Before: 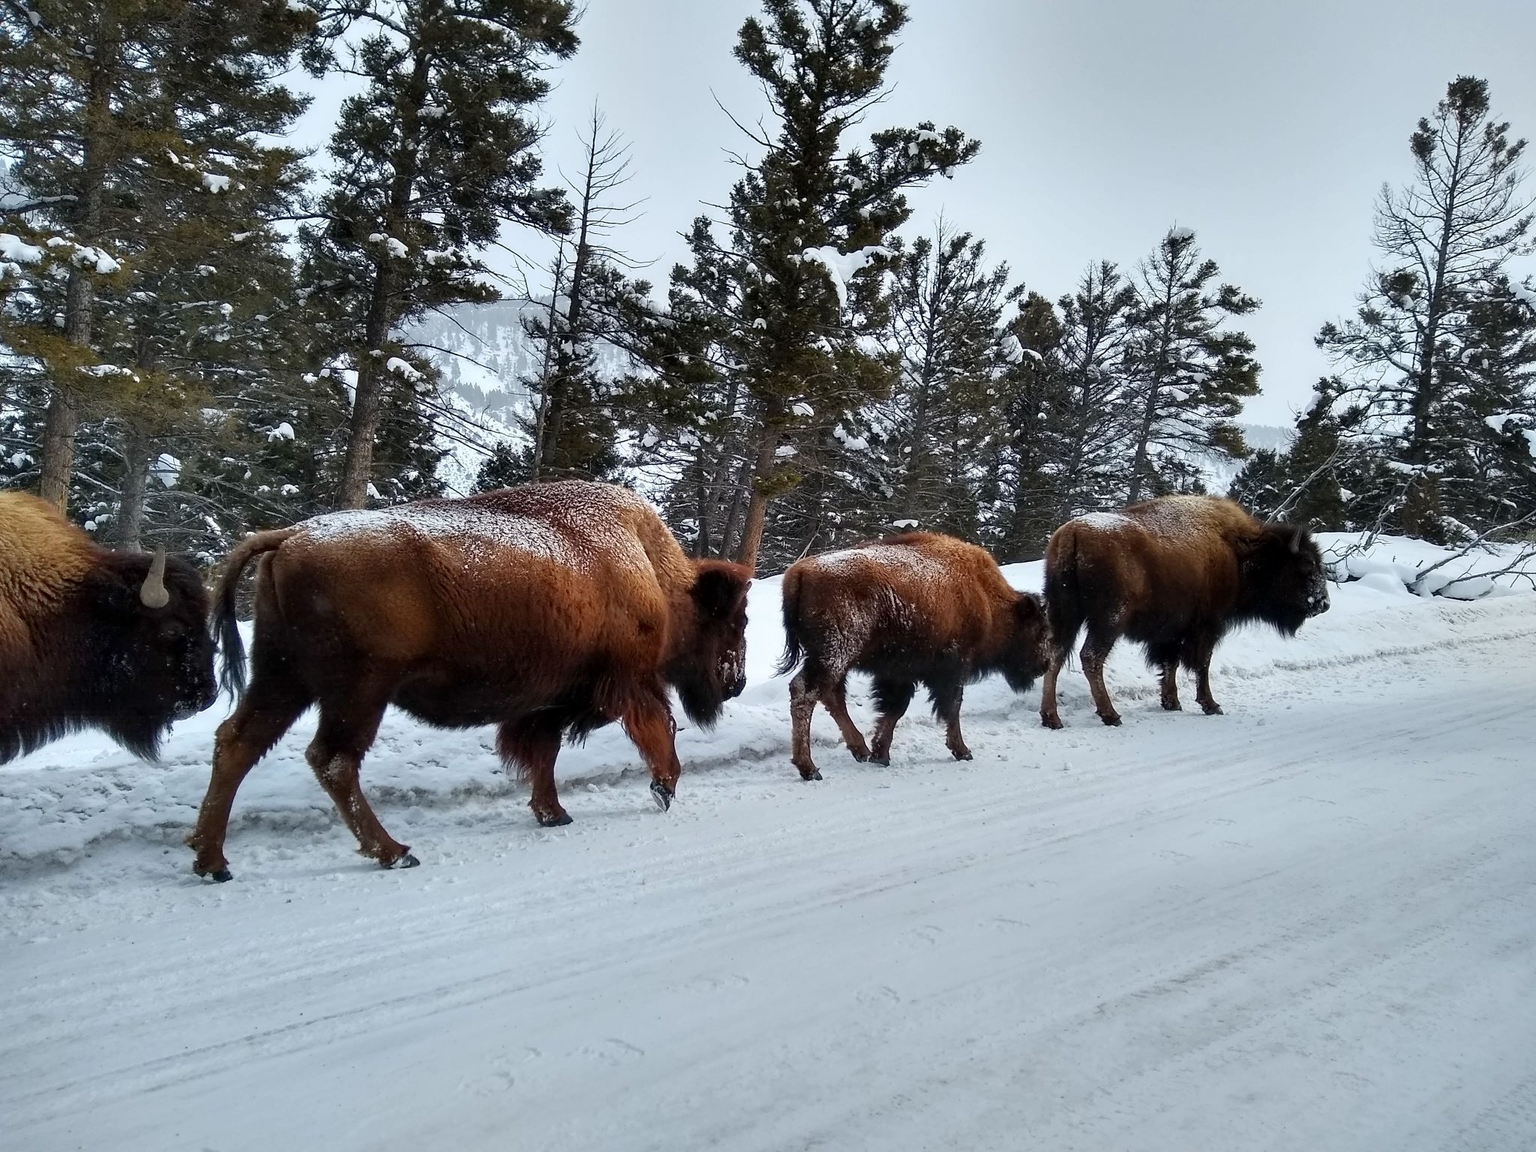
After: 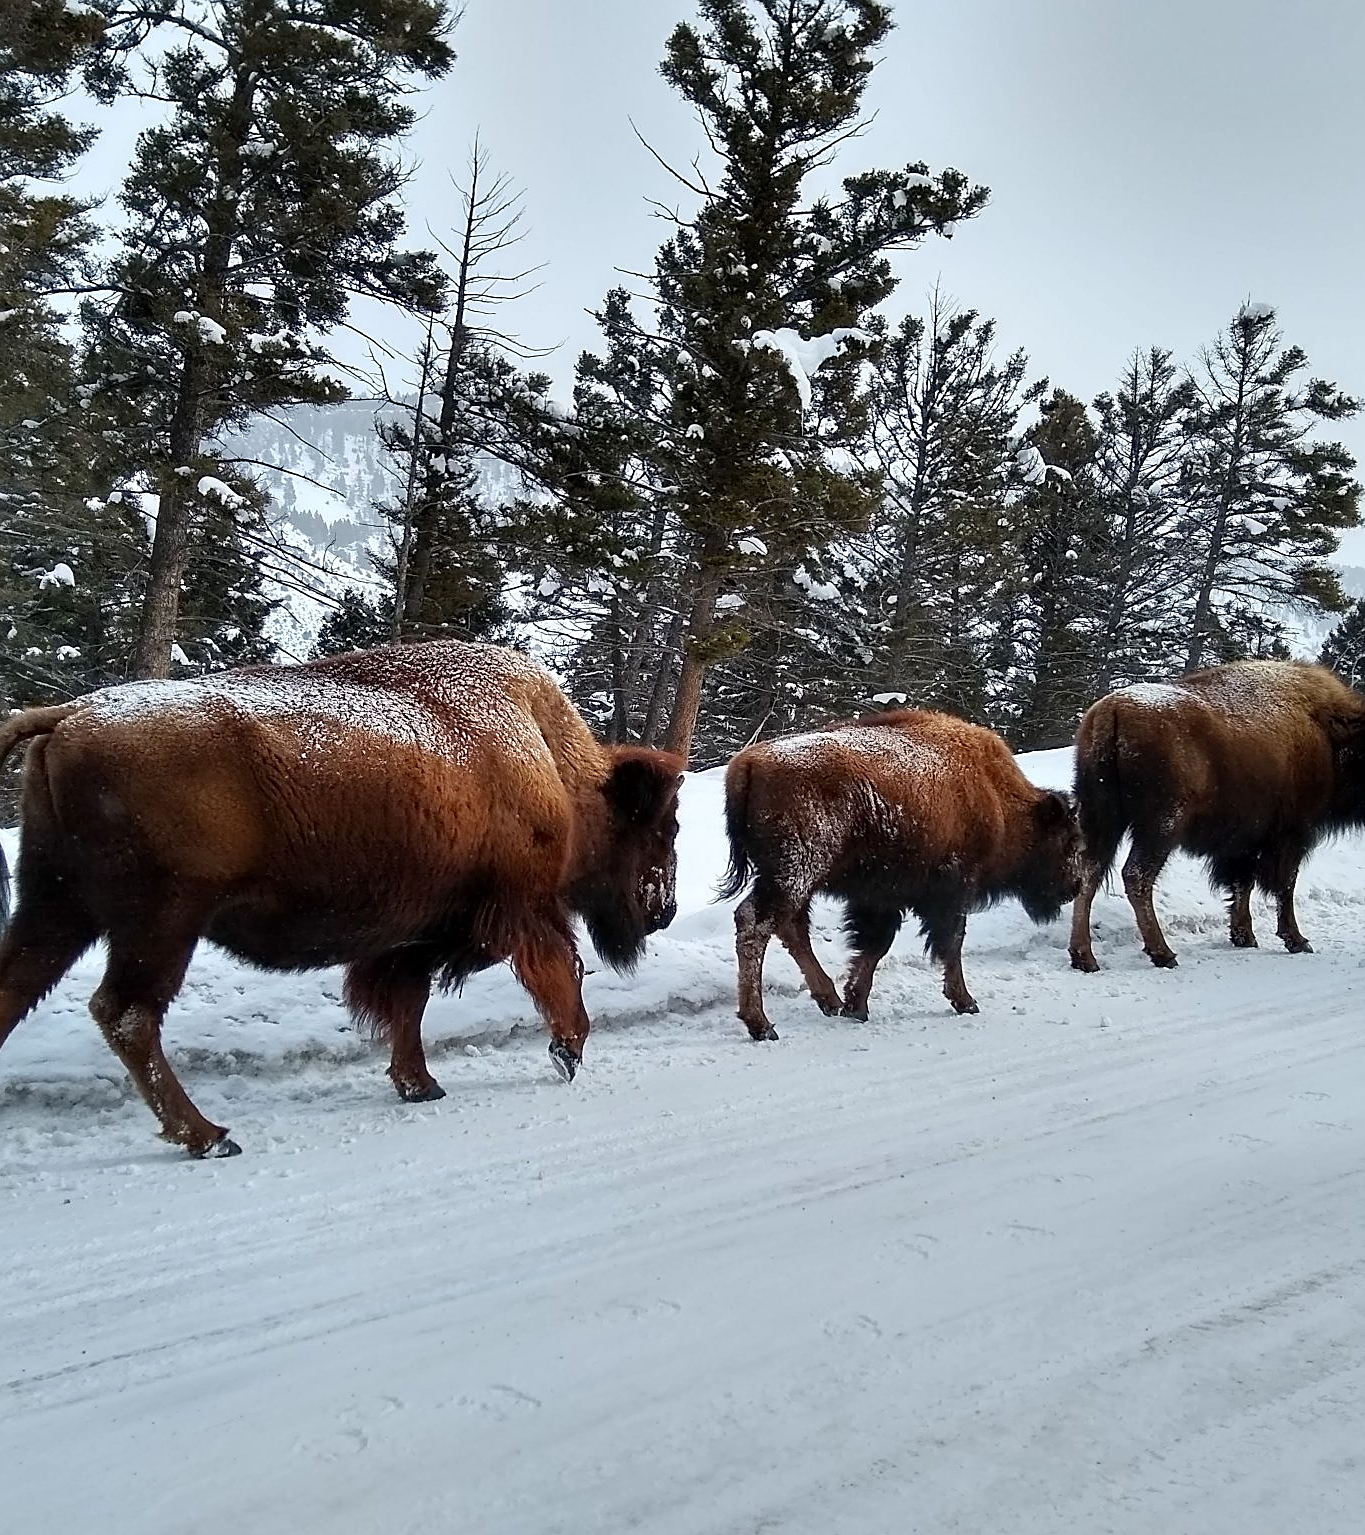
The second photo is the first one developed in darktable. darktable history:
tone equalizer: on, module defaults
crop and rotate: left 15.546%, right 17.787%
sharpen: on, module defaults
